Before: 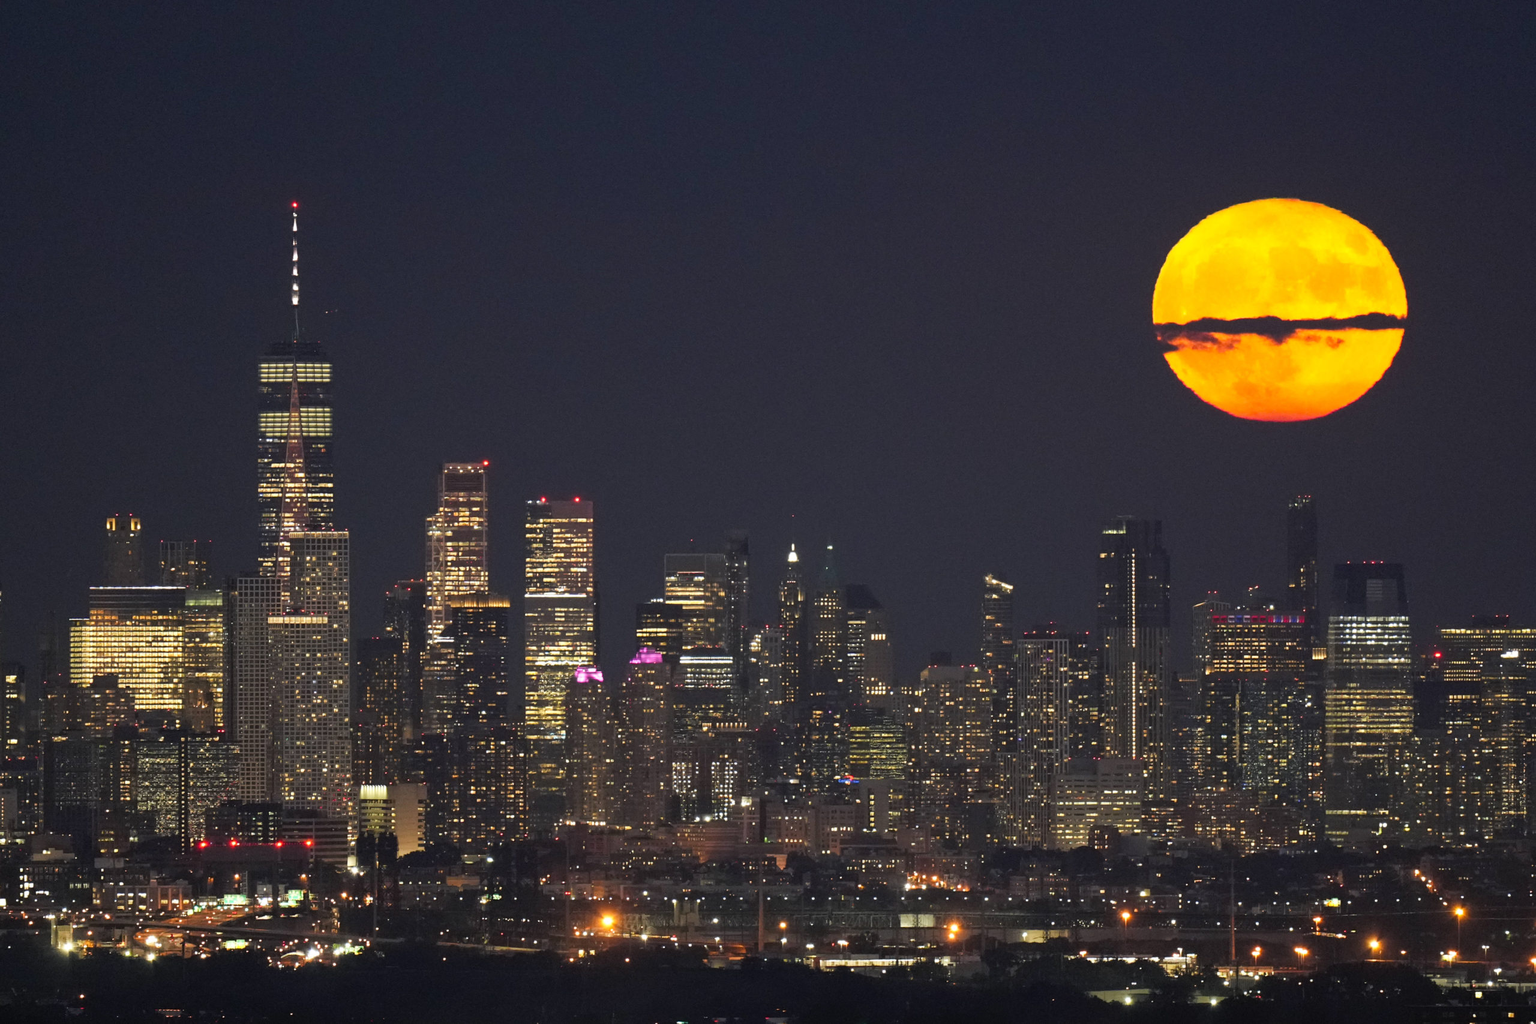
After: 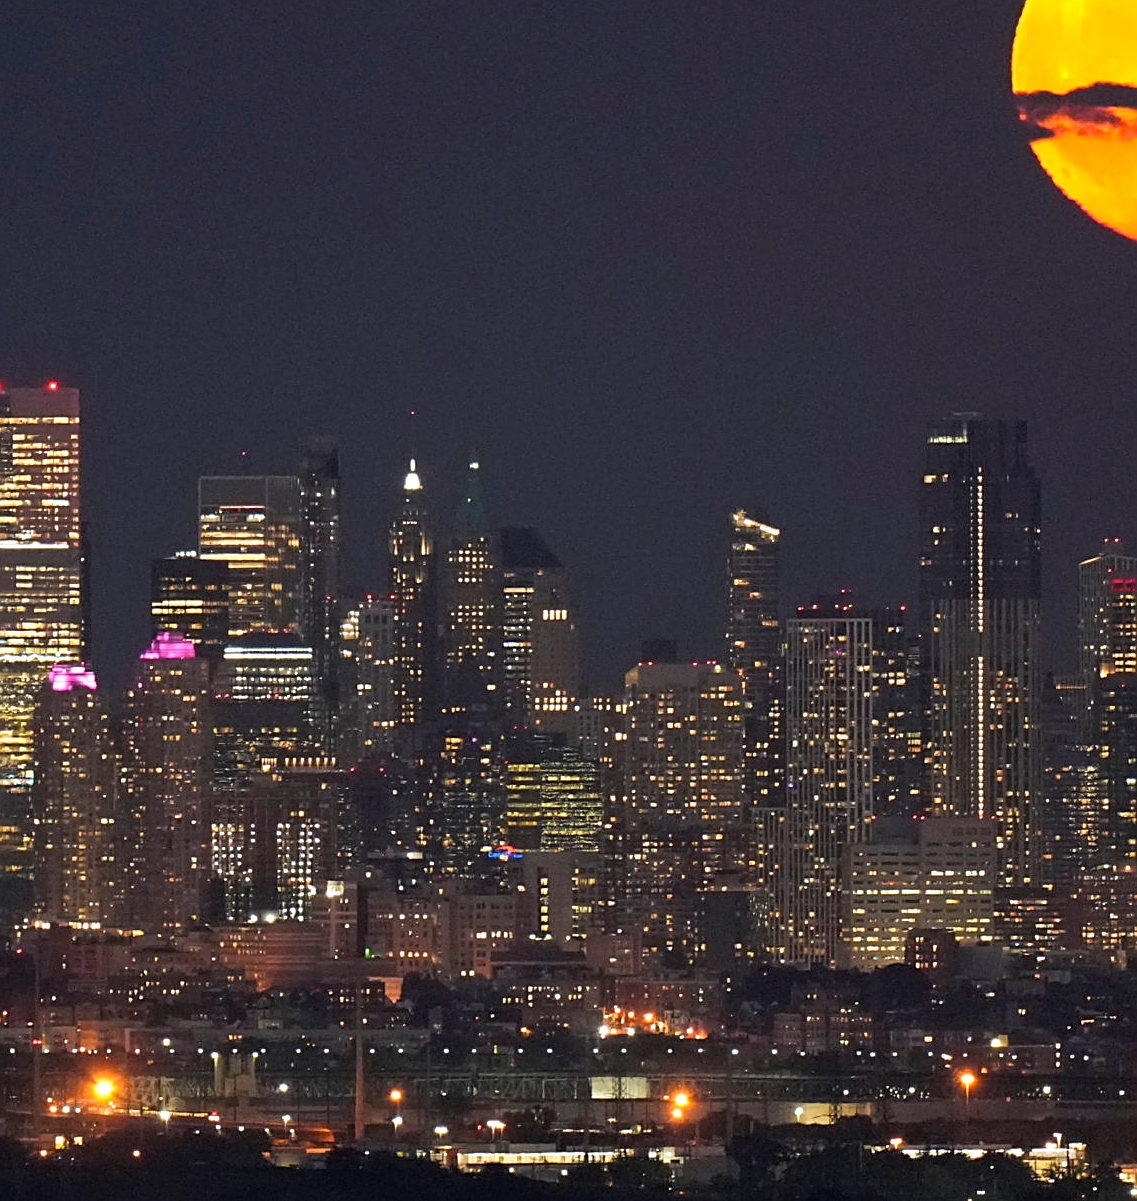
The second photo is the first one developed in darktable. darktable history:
exposure: exposure 0.151 EV, compensate highlight preservation false
crop: left 35.525%, top 26.234%, right 20.033%, bottom 3.388%
levels: black 0.085%
sharpen: on, module defaults
